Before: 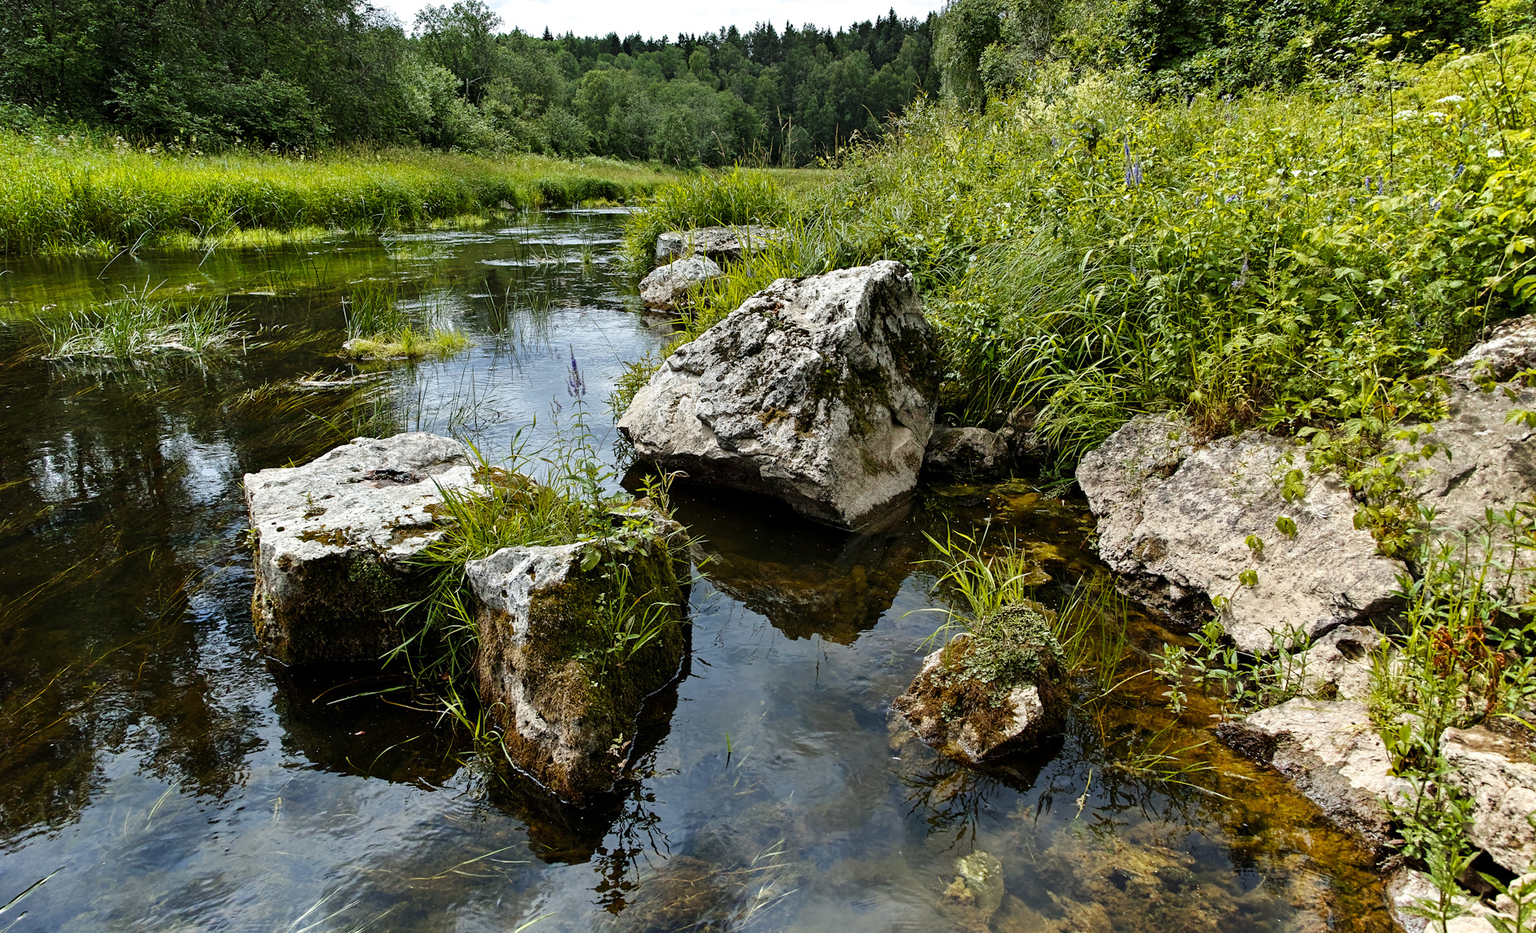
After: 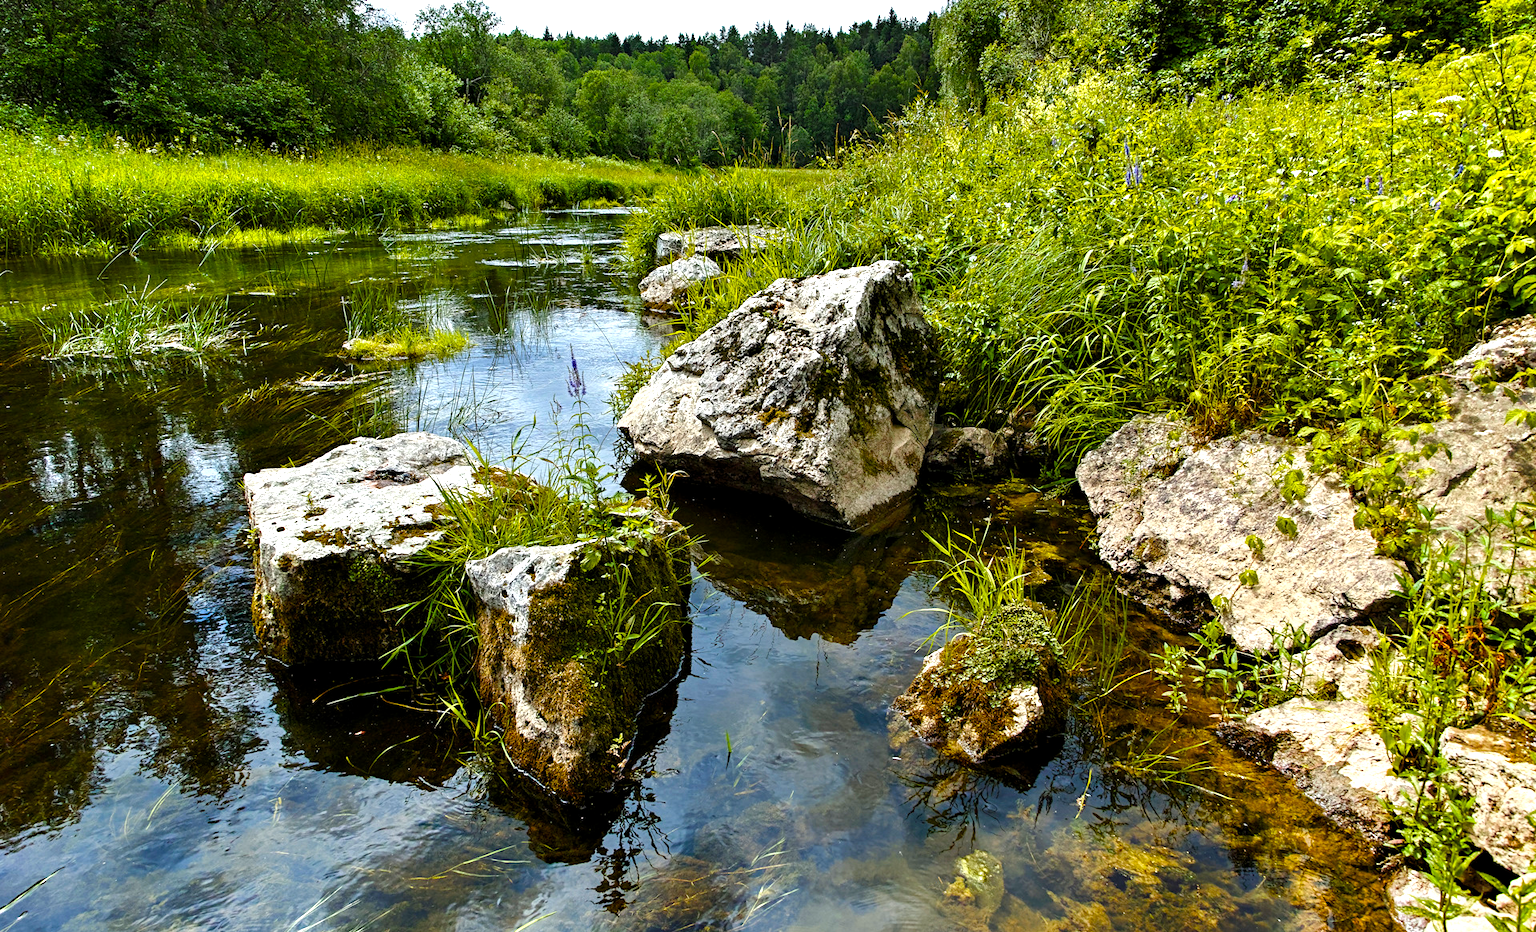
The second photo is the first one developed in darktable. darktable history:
color balance rgb: linear chroma grading › shadows -2.809%, linear chroma grading › highlights -4.733%, perceptual saturation grading › global saturation 36.566%, perceptual saturation grading › shadows 34.773%, perceptual brilliance grading › global brilliance 12.577%, global vibrance 20%
contrast equalizer: octaves 7, y [[0.528 ×6], [0.514 ×6], [0.362 ×6], [0 ×6], [0 ×6]], mix 0.356
